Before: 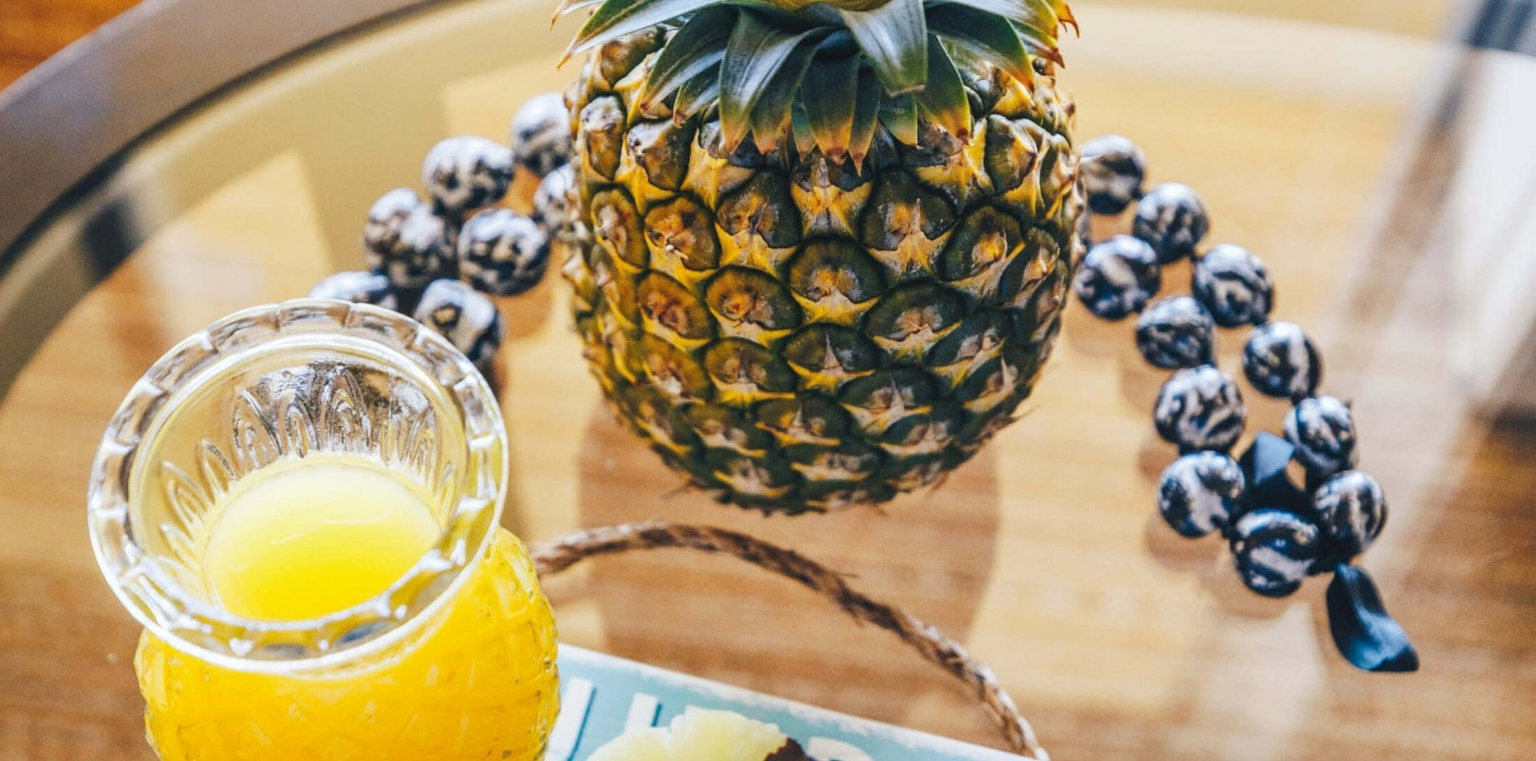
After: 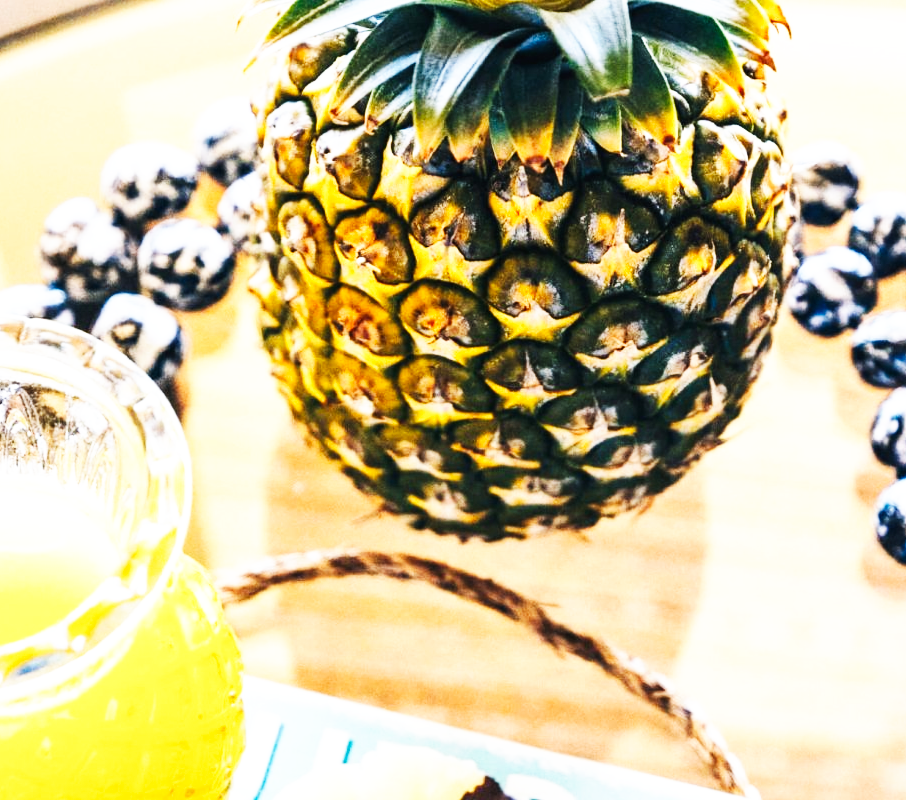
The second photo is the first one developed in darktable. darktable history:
crop: left 21.289%, right 22.573%
base curve: curves: ch0 [(0, 0) (0.007, 0.004) (0.027, 0.03) (0.046, 0.07) (0.207, 0.54) (0.442, 0.872) (0.673, 0.972) (1, 1)], preserve colors none
tone equalizer: -8 EV -0.395 EV, -7 EV -0.403 EV, -6 EV -0.365 EV, -5 EV -0.257 EV, -3 EV 0.243 EV, -2 EV 0.34 EV, -1 EV 0.409 EV, +0 EV 0.404 EV, edges refinement/feathering 500, mask exposure compensation -1.57 EV, preserve details no
